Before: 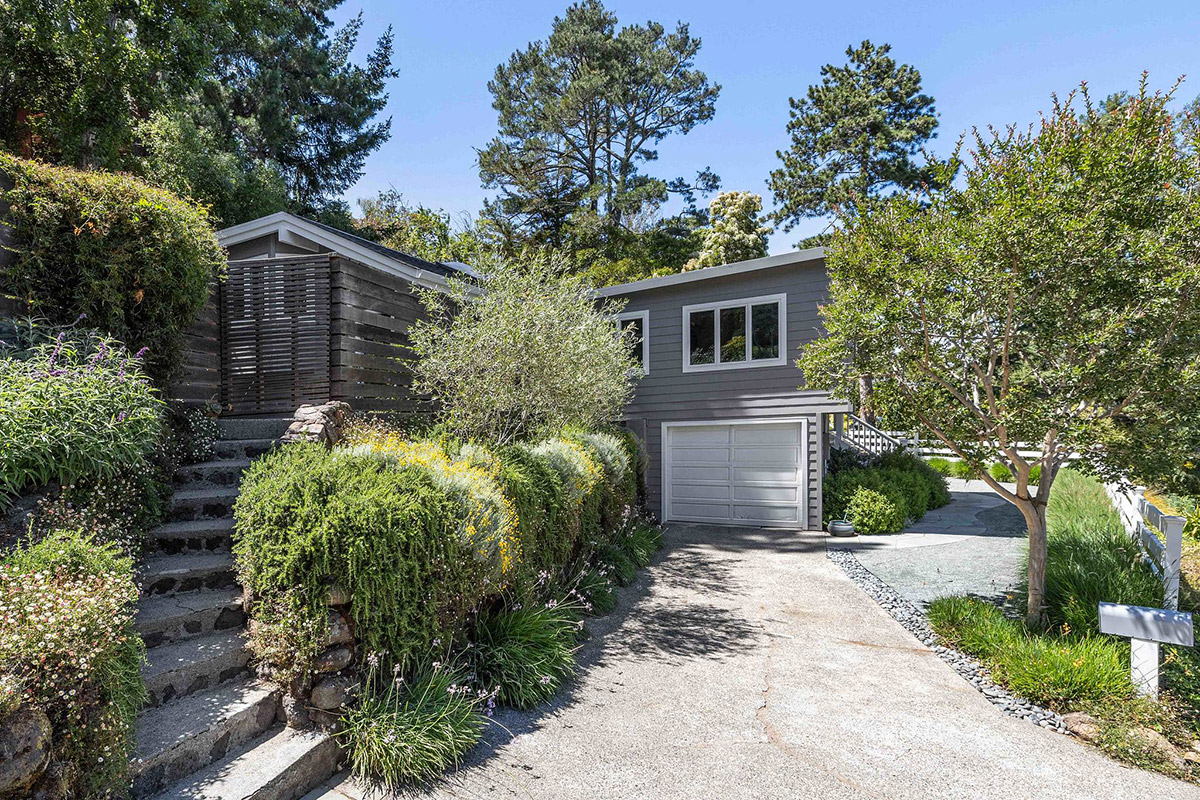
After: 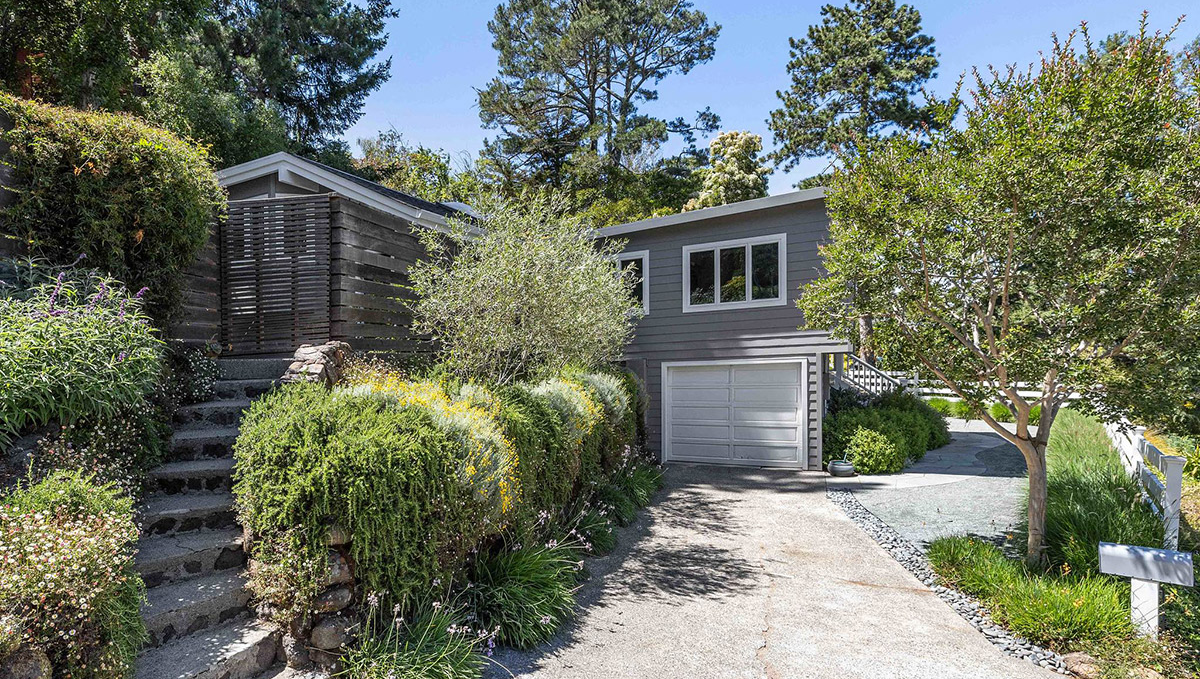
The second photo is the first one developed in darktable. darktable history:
crop: top 7.563%, bottom 7.449%
